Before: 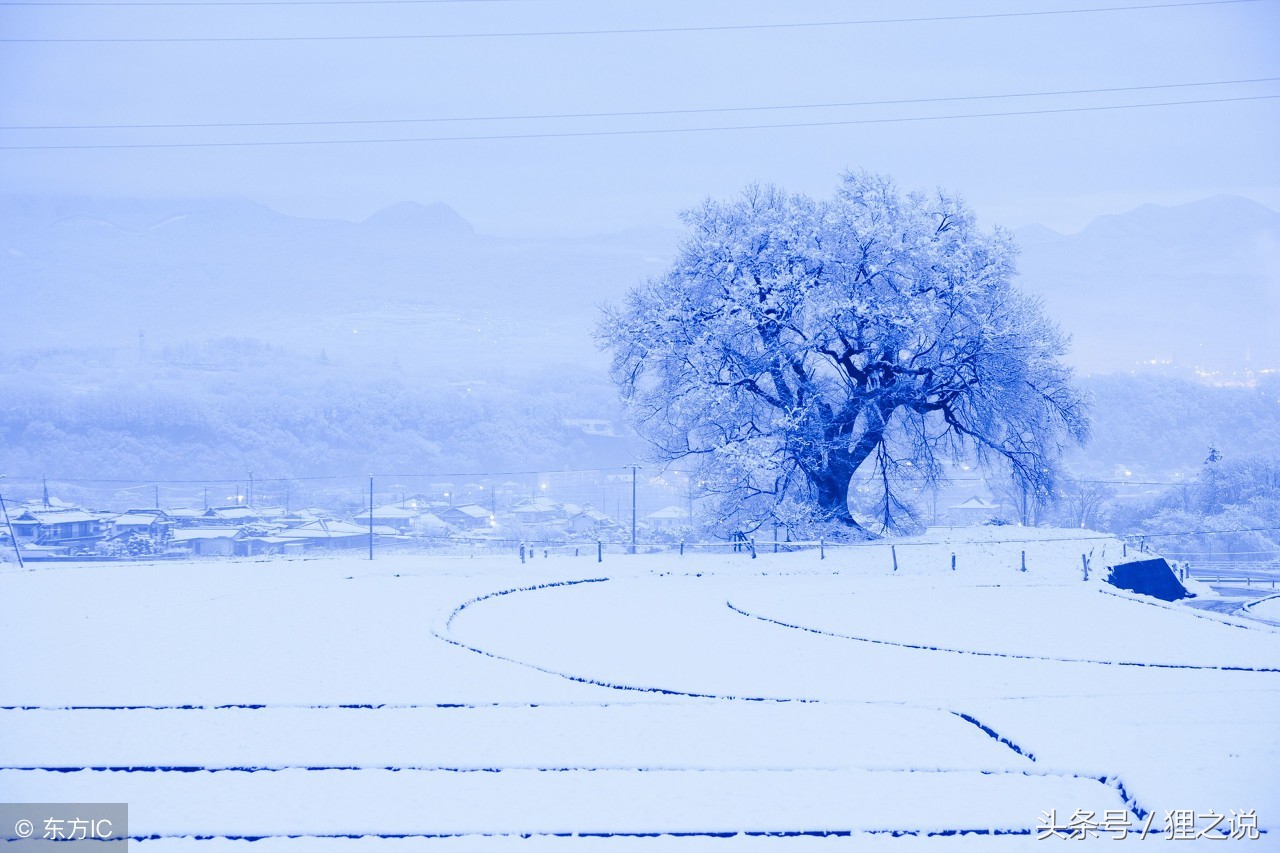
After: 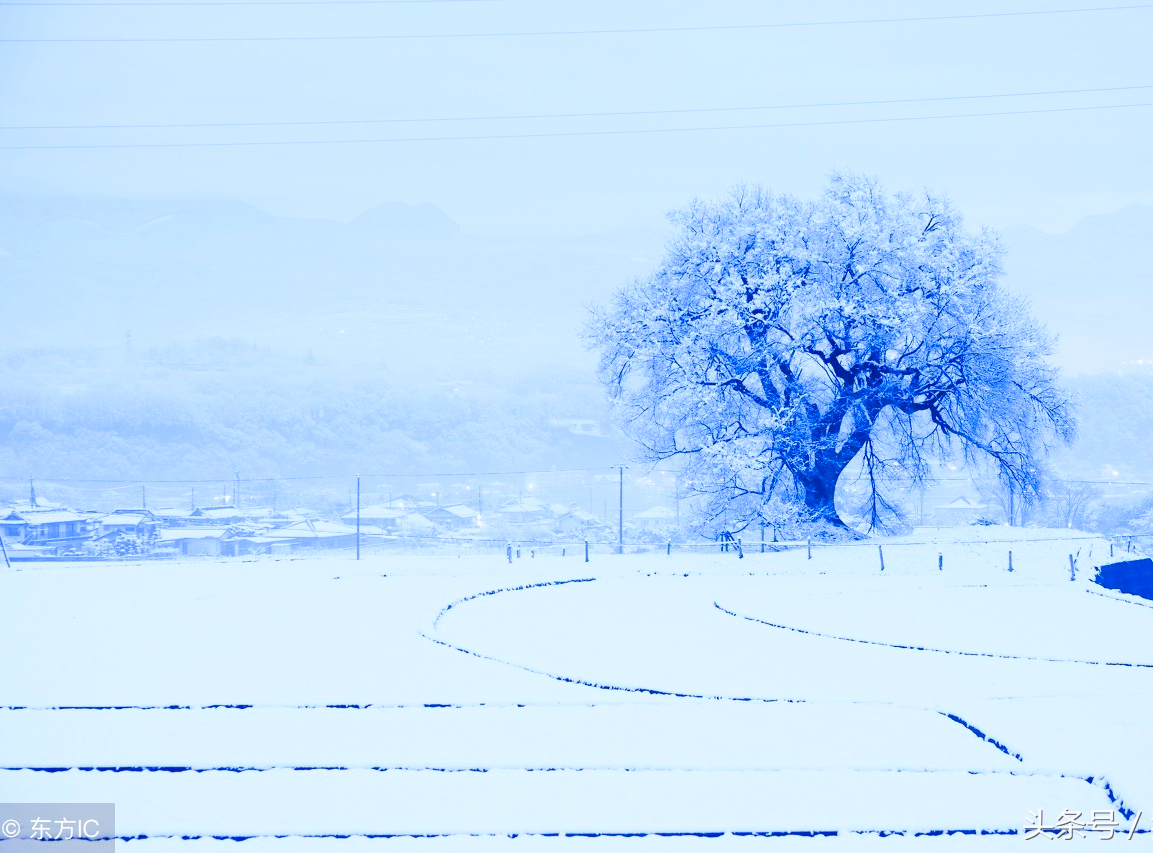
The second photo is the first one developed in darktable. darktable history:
tone equalizer: on, module defaults
contrast brightness saturation: contrast 0.2, brightness 0.16, saturation 0.22
crop and rotate: left 1.088%, right 8.807%
